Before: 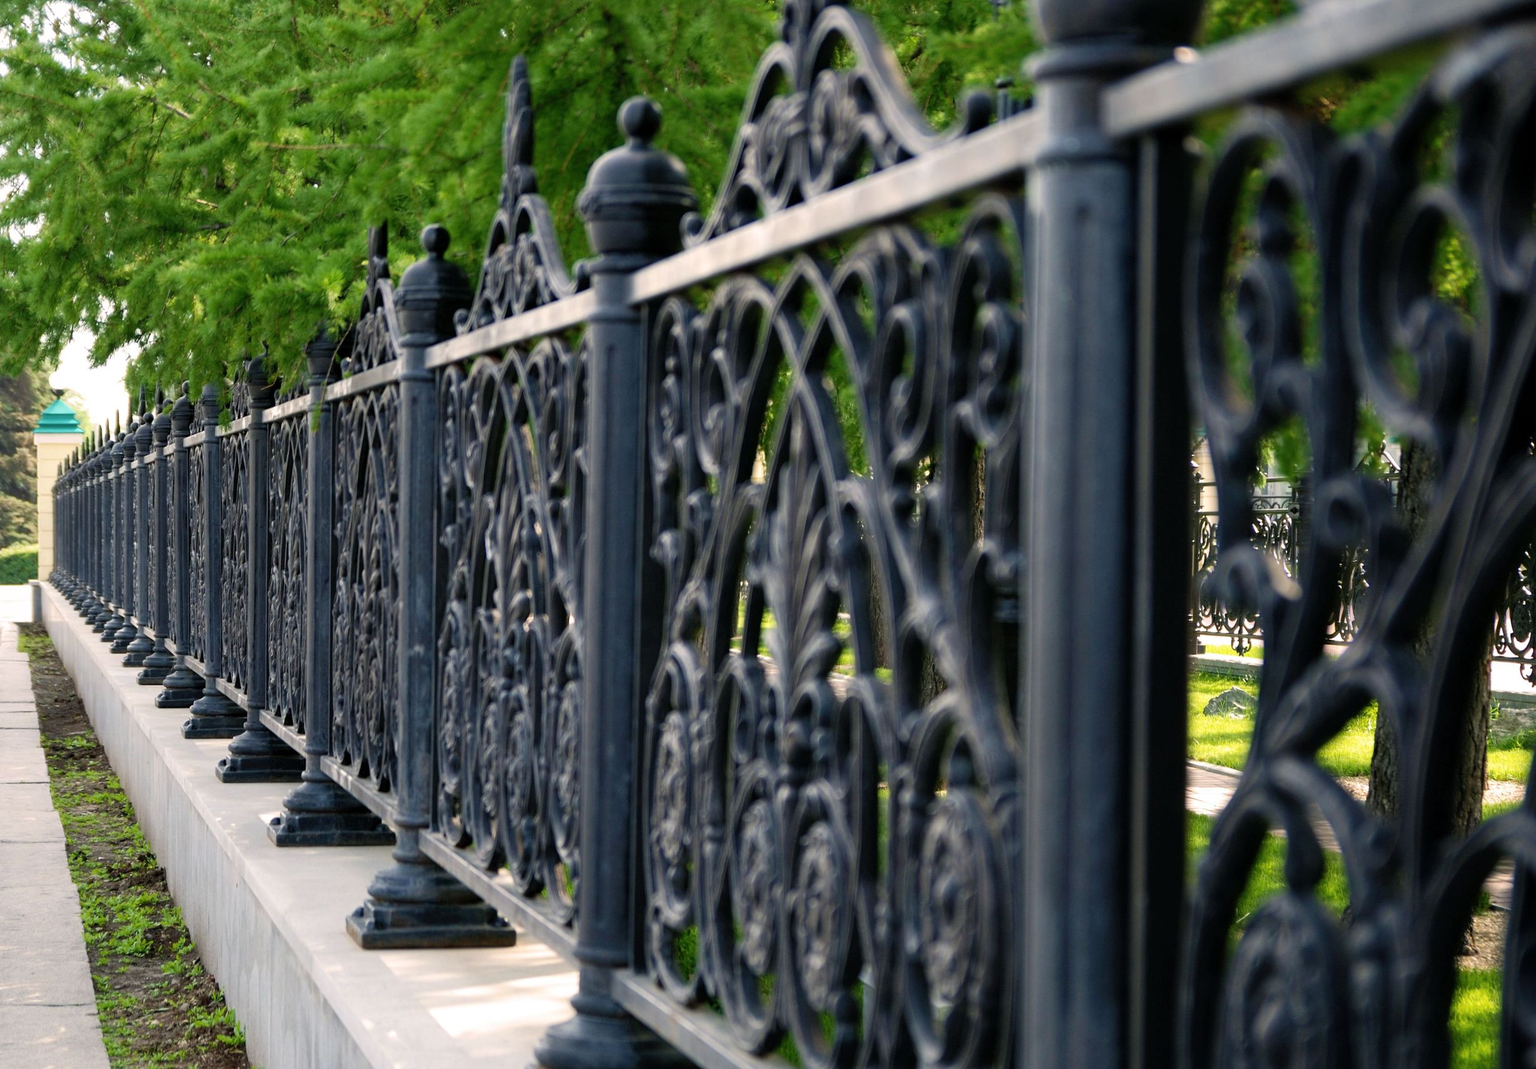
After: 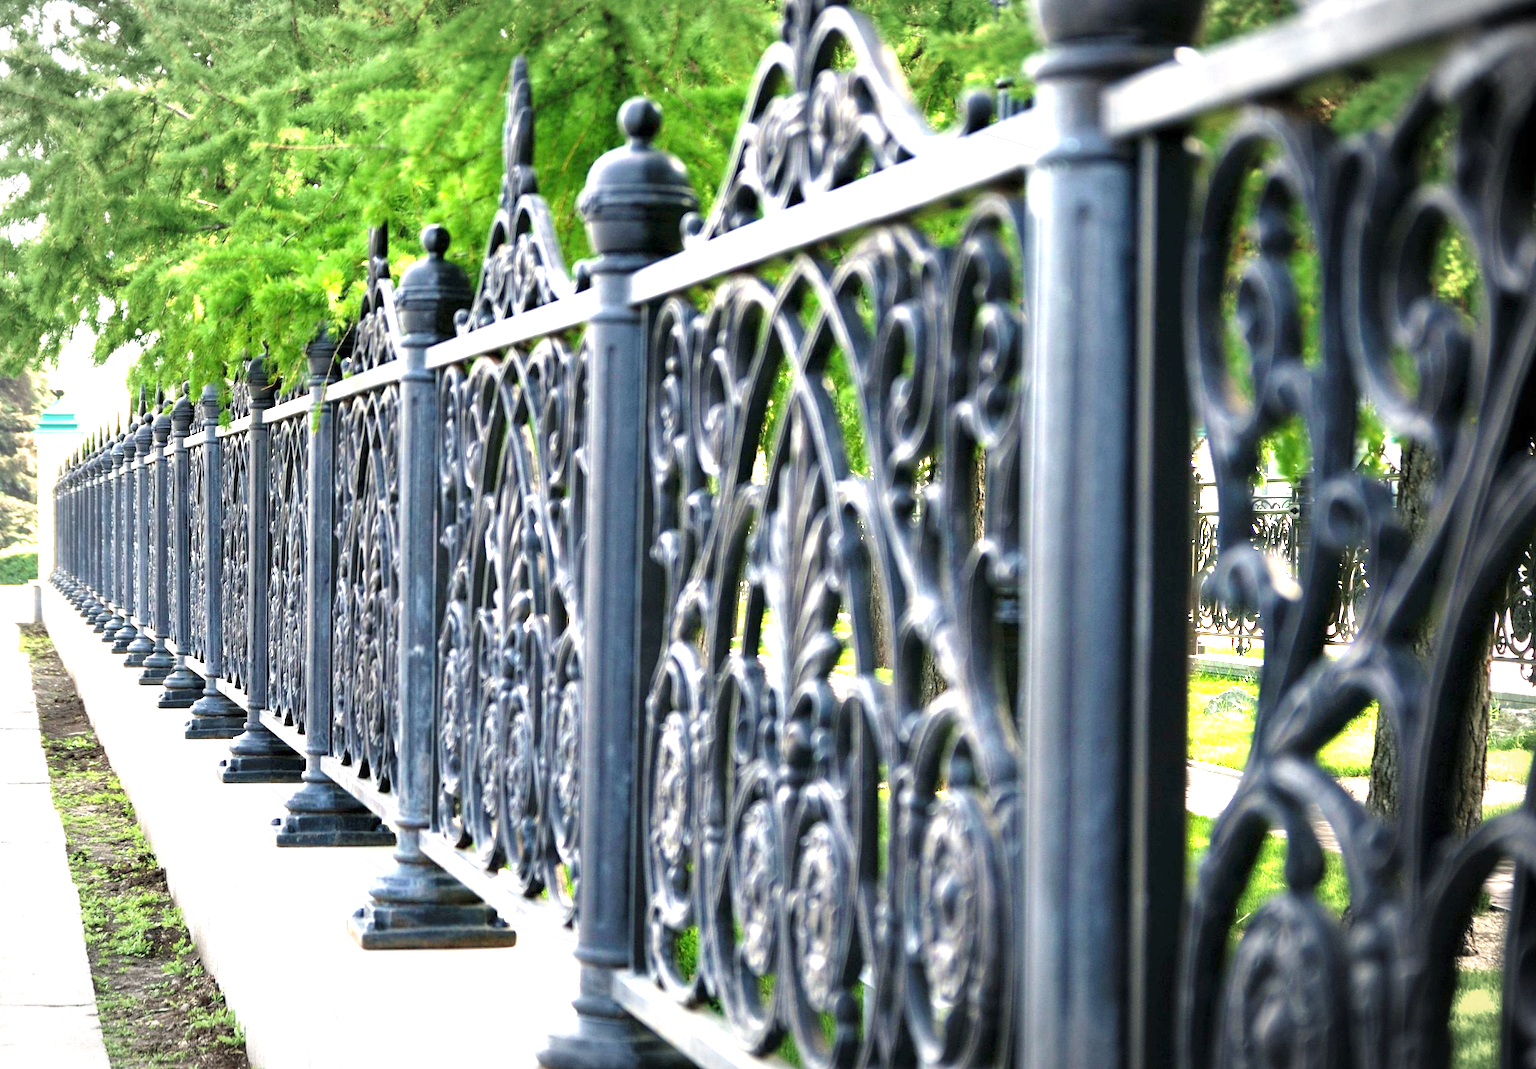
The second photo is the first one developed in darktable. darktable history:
exposure: exposure 1.994 EV, compensate highlight preservation false
vignetting: automatic ratio true, unbound false
